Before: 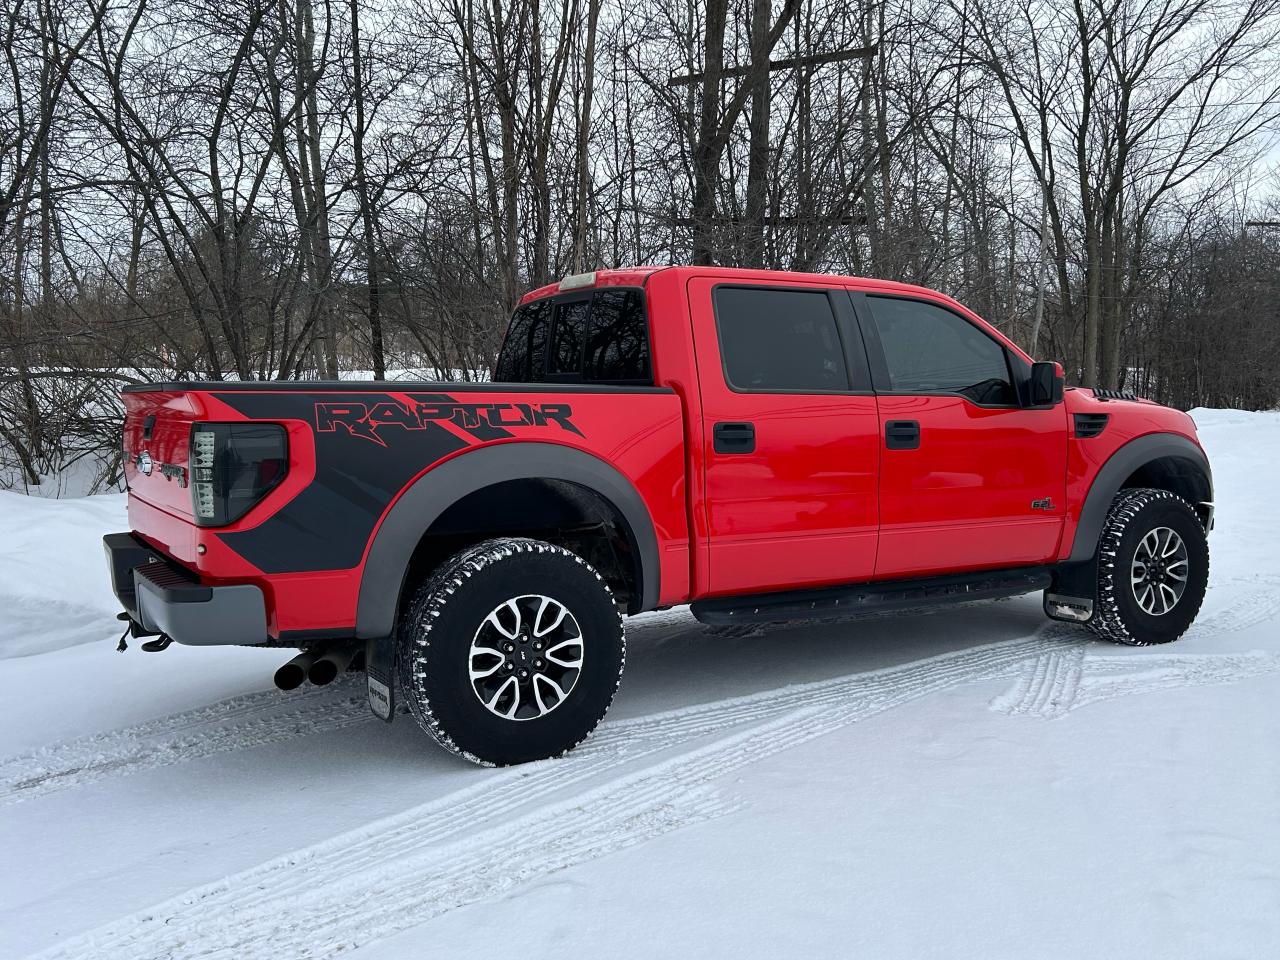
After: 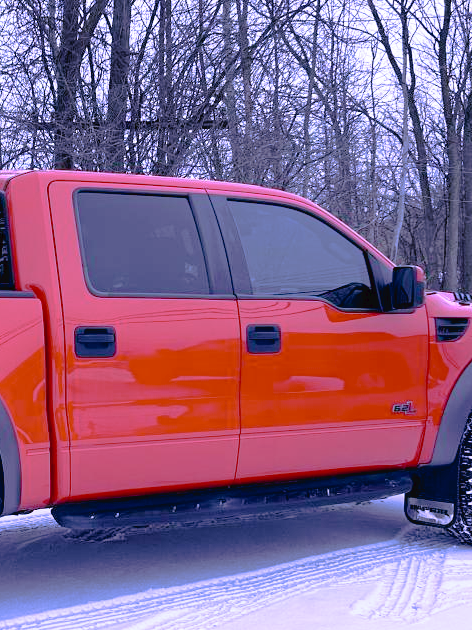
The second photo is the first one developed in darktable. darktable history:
crop and rotate: left 49.936%, top 10.094%, right 13.136%, bottom 24.256%
white balance: red 0.98, blue 1.61
tone curve: curves: ch0 [(0, 0) (0.003, 0.03) (0.011, 0.03) (0.025, 0.033) (0.044, 0.038) (0.069, 0.057) (0.1, 0.109) (0.136, 0.174) (0.177, 0.243) (0.224, 0.313) (0.277, 0.391) (0.335, 0.464) (0.399, 0.515) (0.468, 0.563) (0.543, 0.616) (0.623, 0.679) (0.709, 0.766) (0.801, 0.865) (0.898, 0.948) (1, 1)], preserve colors none
